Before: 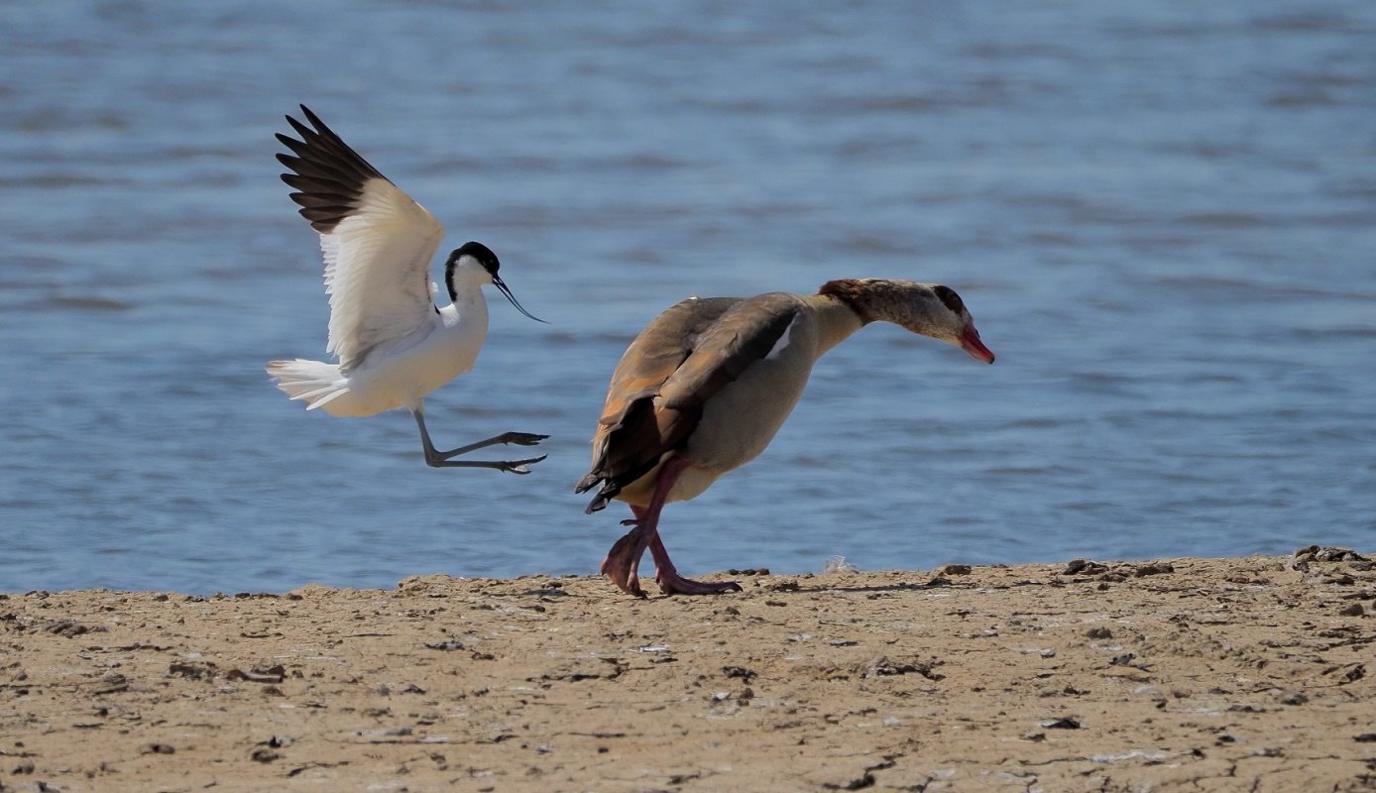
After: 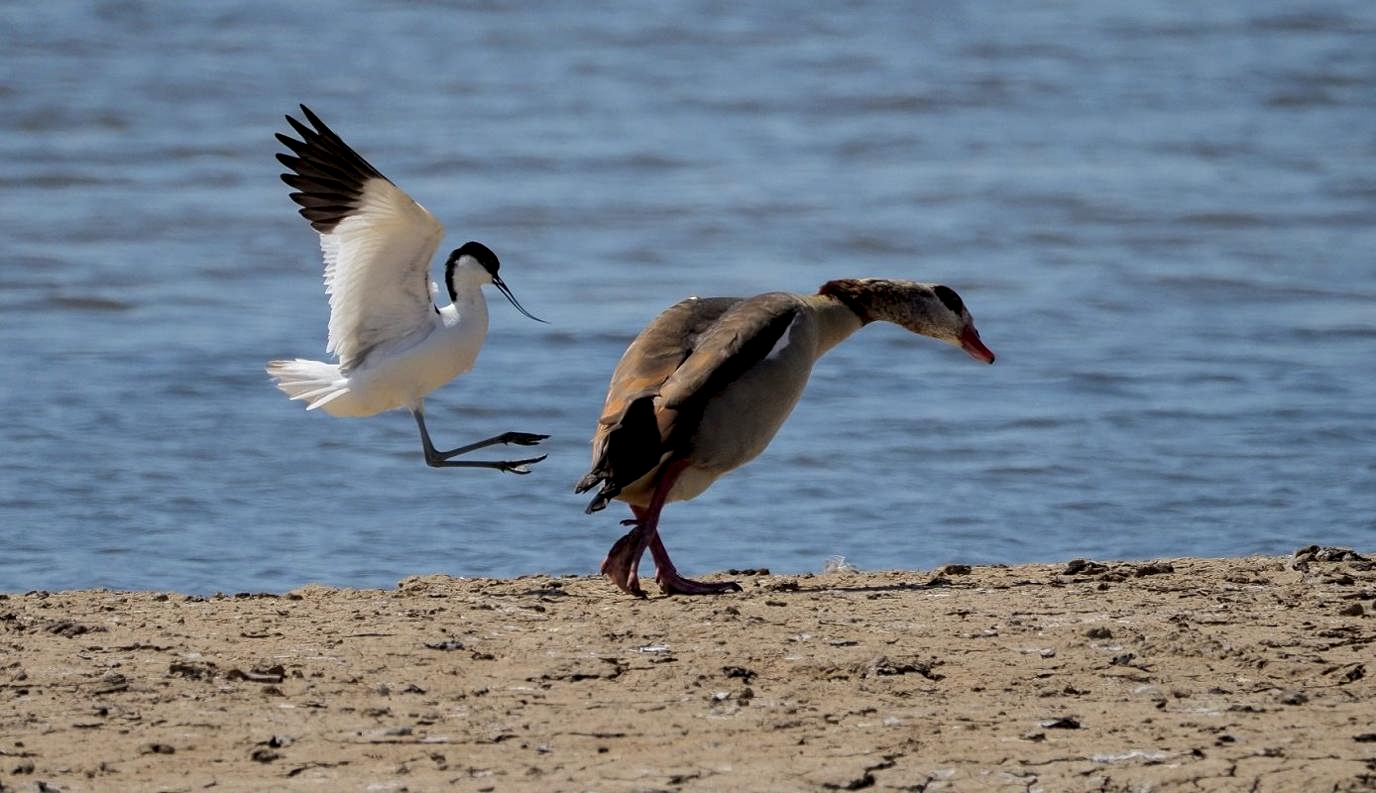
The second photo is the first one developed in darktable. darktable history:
local contrast: detail 135%, midtone range 0.749
